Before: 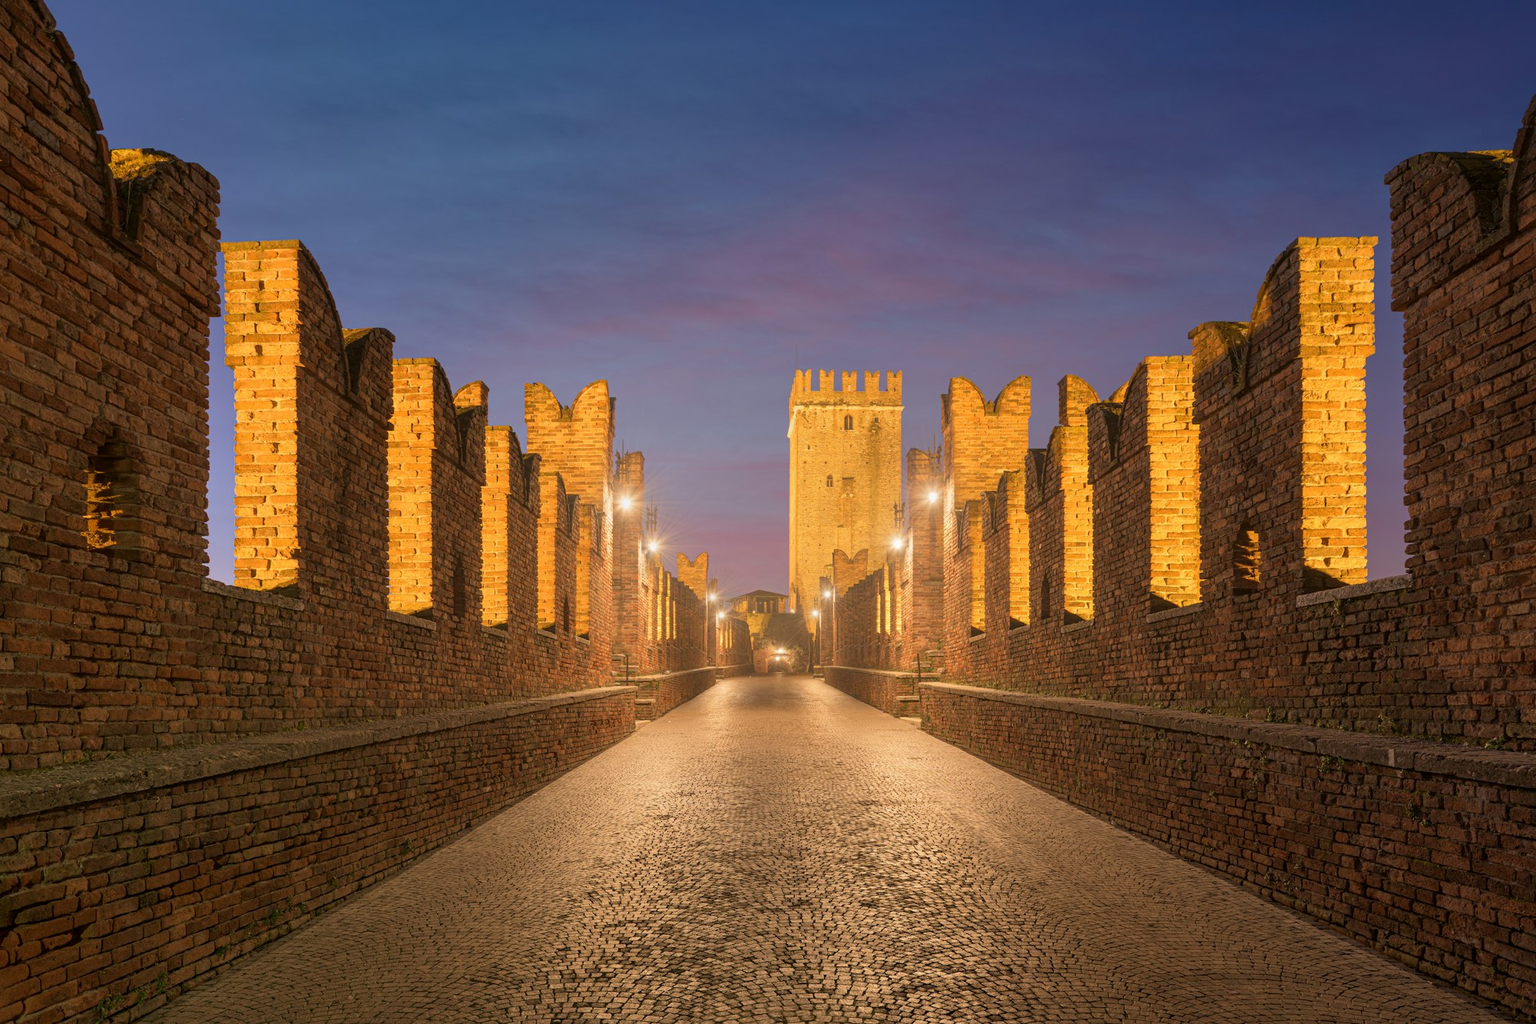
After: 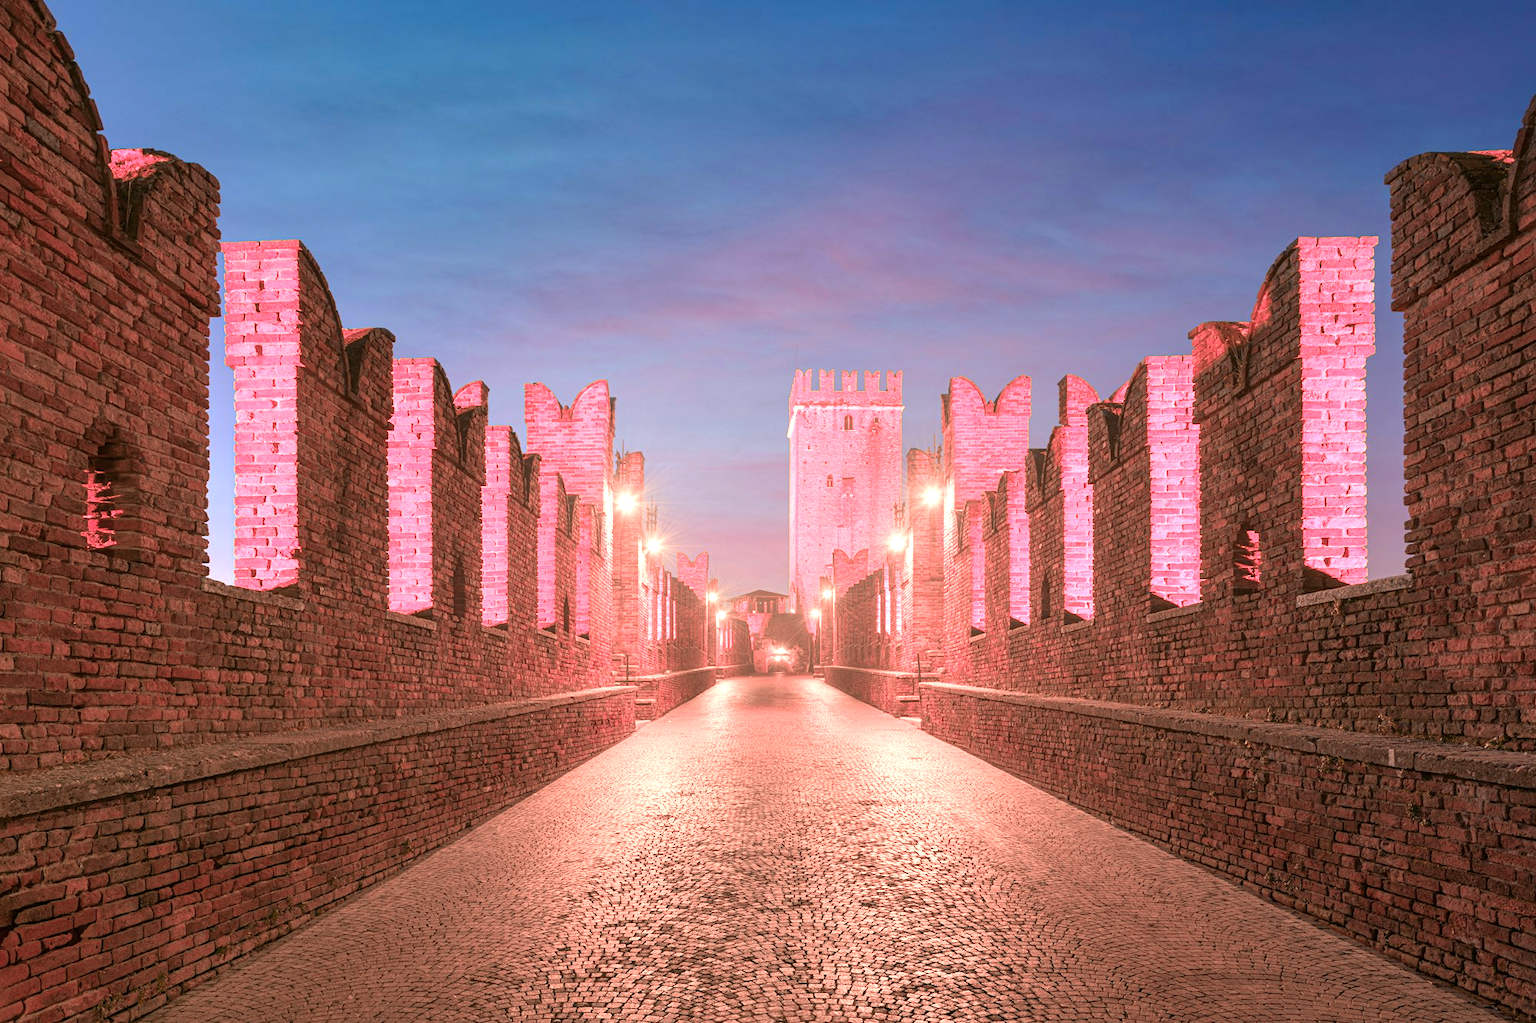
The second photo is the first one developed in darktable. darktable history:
color zones: curves: ch2 [(0, 0.488) (0.143, 0.417) (0.286, 0.212) (0.429, 0.179) (0.571, 0.154) (0.714, 0.415) (0.857, 0.495) (1, 0.488)]
exposure: exposure 1.061 EV, compensate highlight preservation false
